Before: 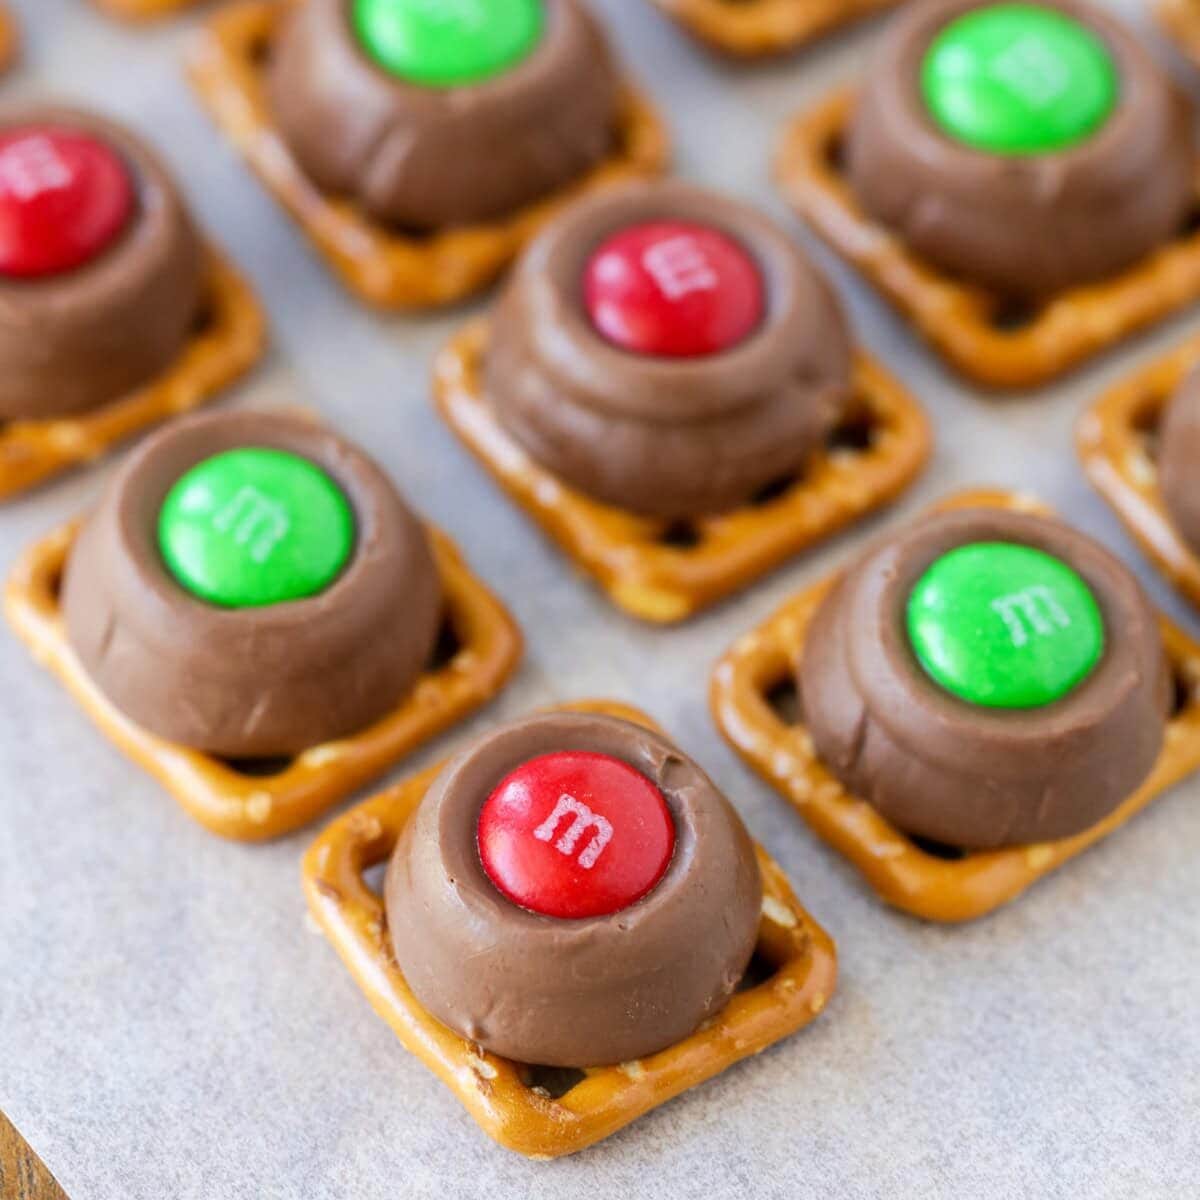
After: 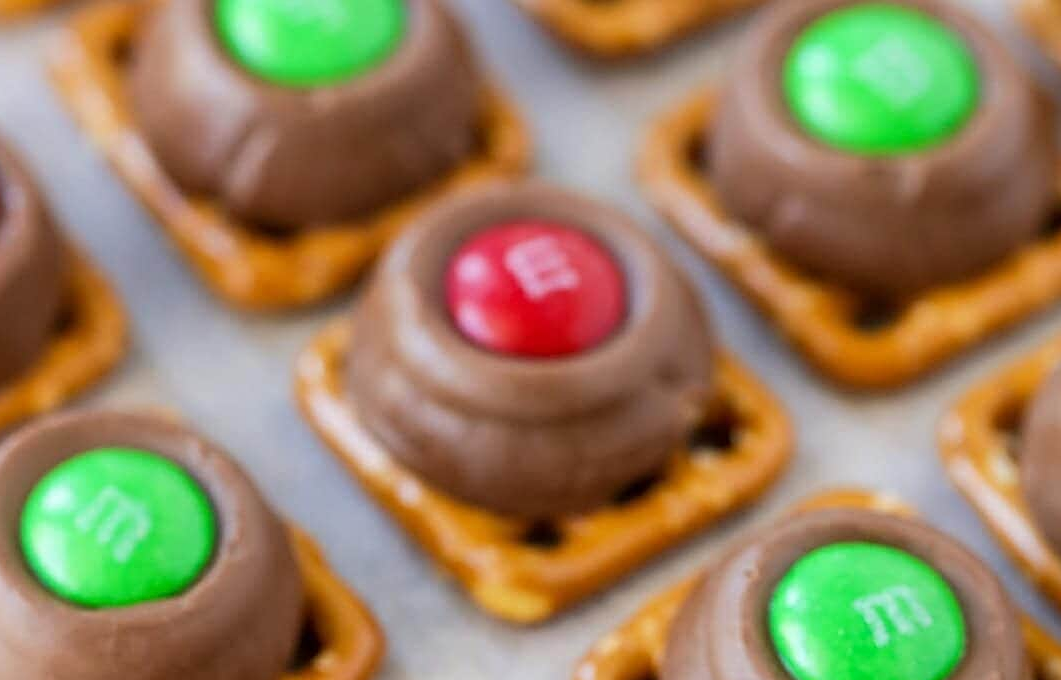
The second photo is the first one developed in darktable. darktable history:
crop and rotate: left 11.55%, bottom 43.277%
shadows and highlights: shadows 3.13, highlights -16.92, soften with gaussian
sharpen: on, module defaults
tone equalizer: edges refinement/feathering 500, mask exposure compensation -1.57 EV, preserve details guided filter
